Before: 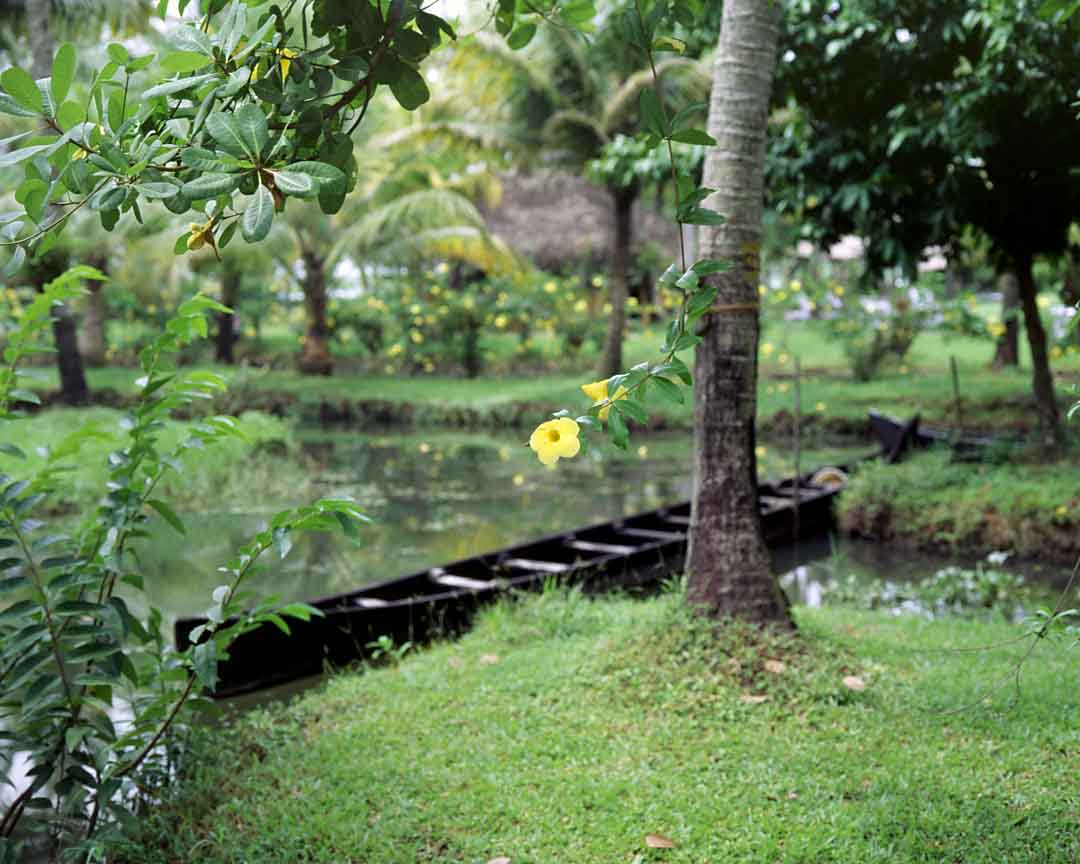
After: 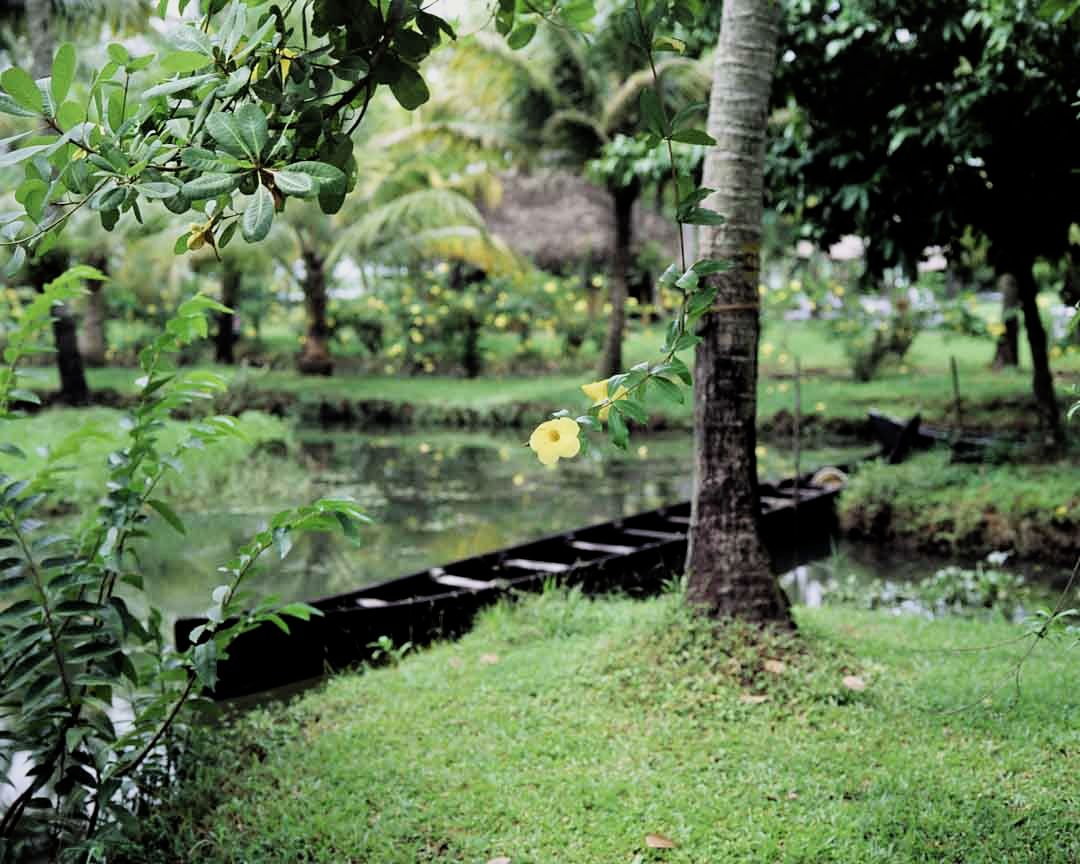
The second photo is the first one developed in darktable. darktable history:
filmic rgb: black relative exposure -7.49 EV, white relative exposure 5 EV, hardness 3.34, contrast 1.301, add noise in highlights 0, color science v3 (2019), use custom middle-gray values true, contrast in highlights soft
